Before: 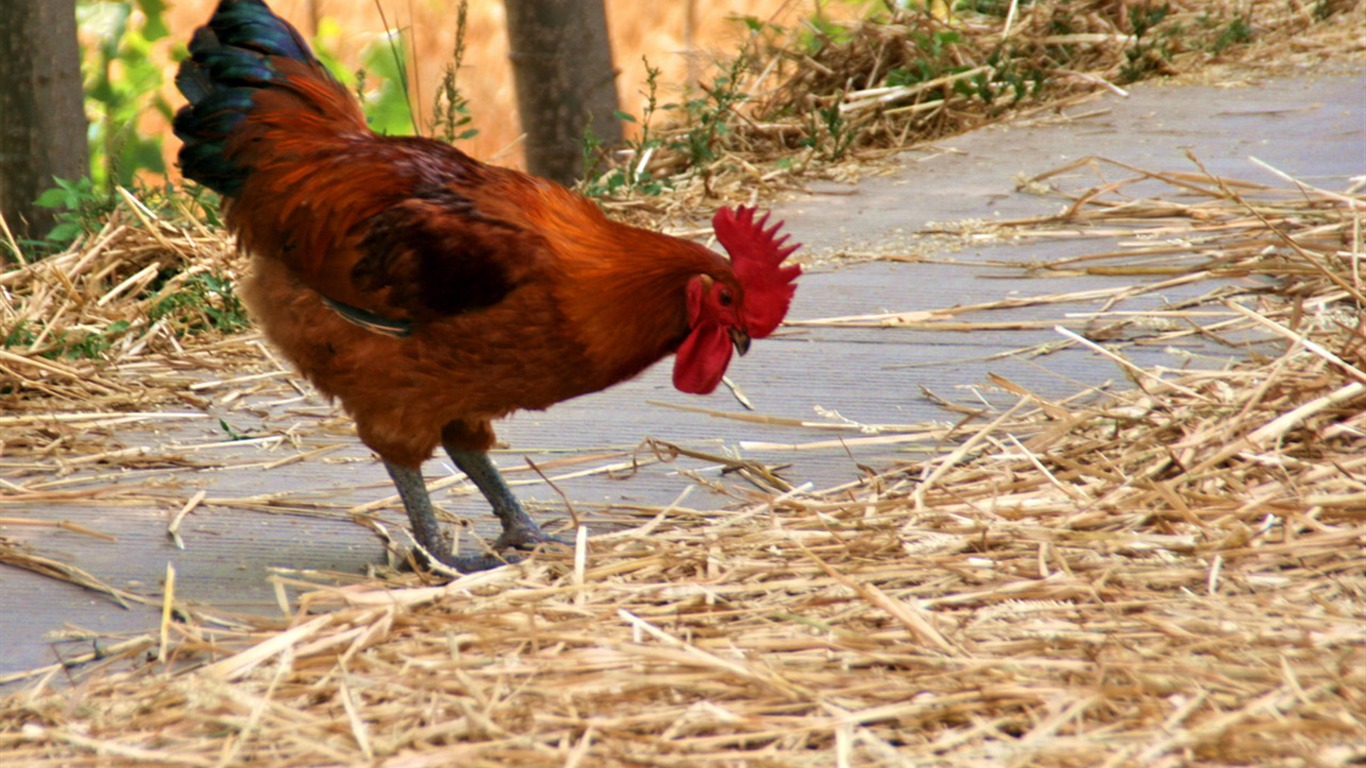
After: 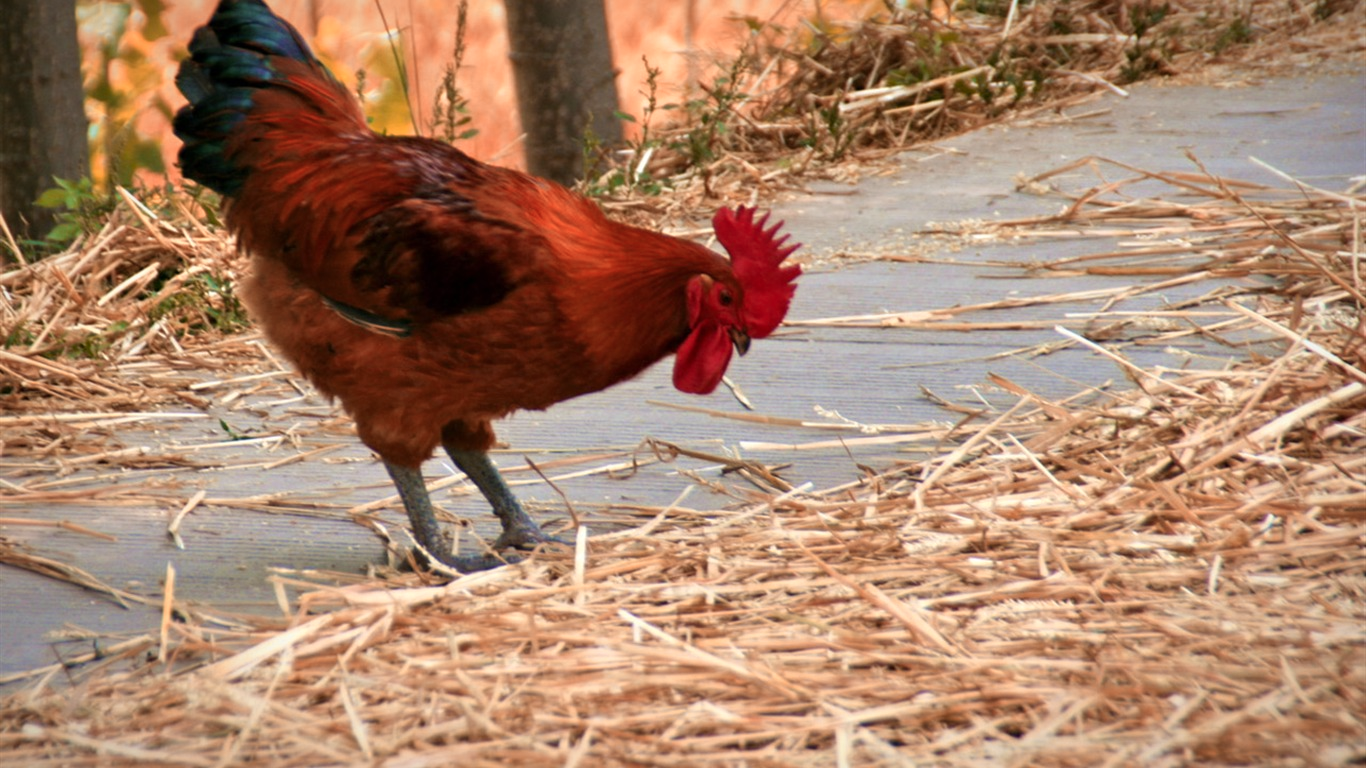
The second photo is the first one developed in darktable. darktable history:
color zones: curves: ch2 [(0, 0.5) (0.084, 0.497) (0.323, 0.335) (0.4, 0.497) (1, 0.5)]
vignetting: fall-off start 81.77%, fall-off radius 61.61%, saturation -0.022, automatic ratio true, width/height ratio 1.421
